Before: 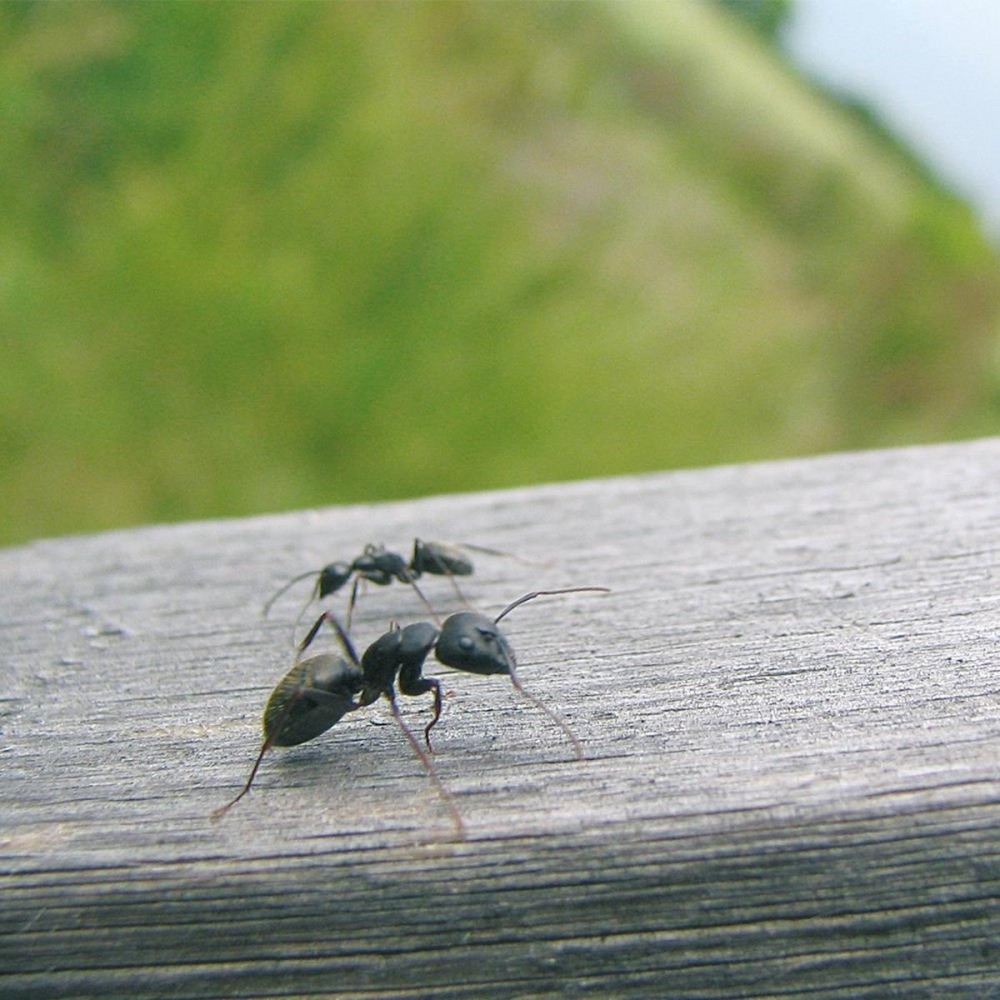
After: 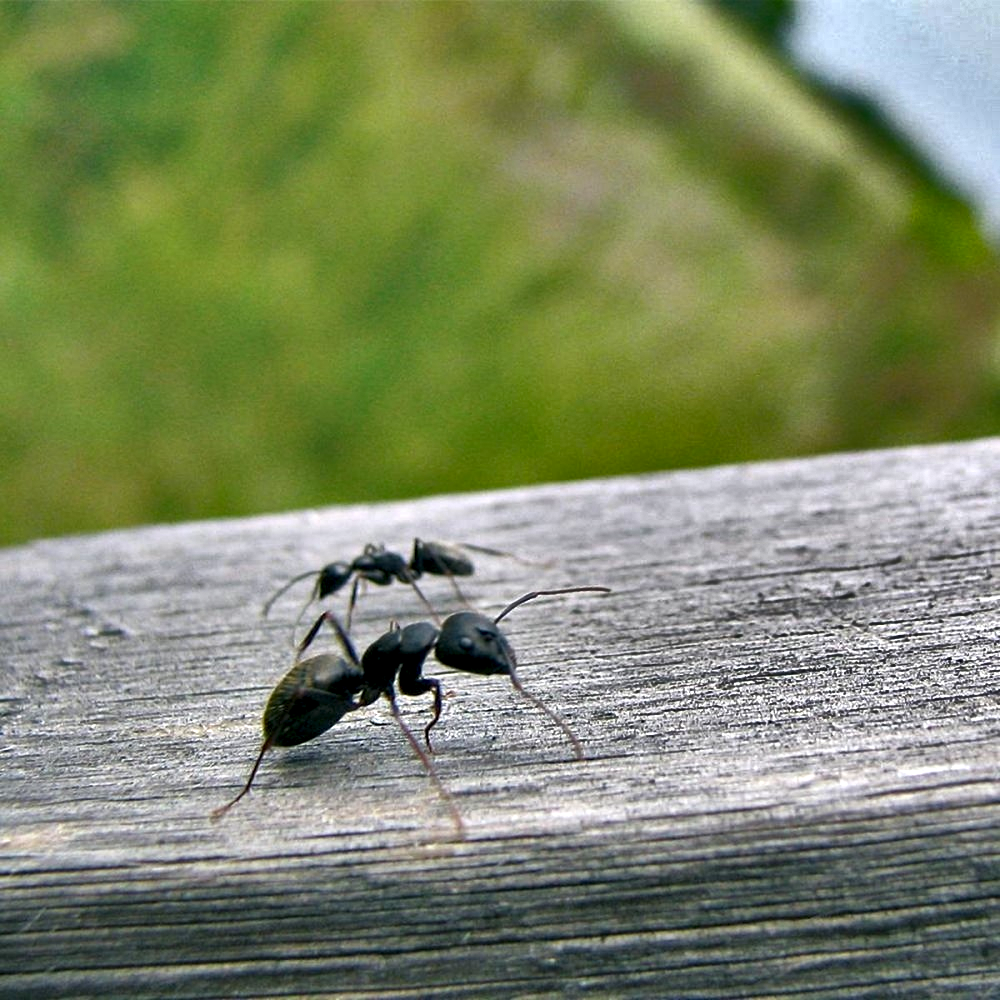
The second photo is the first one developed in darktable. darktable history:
contrast equalizer: octaves 7, y [[0.6 ×6], [0.55 ×6], [0 ×6], [0 ×6], [0 ×6]]
tone equalizer: on, module defaults
shadows and highlights: shadows 20.91, highlights -82.73, soften with gaussian
